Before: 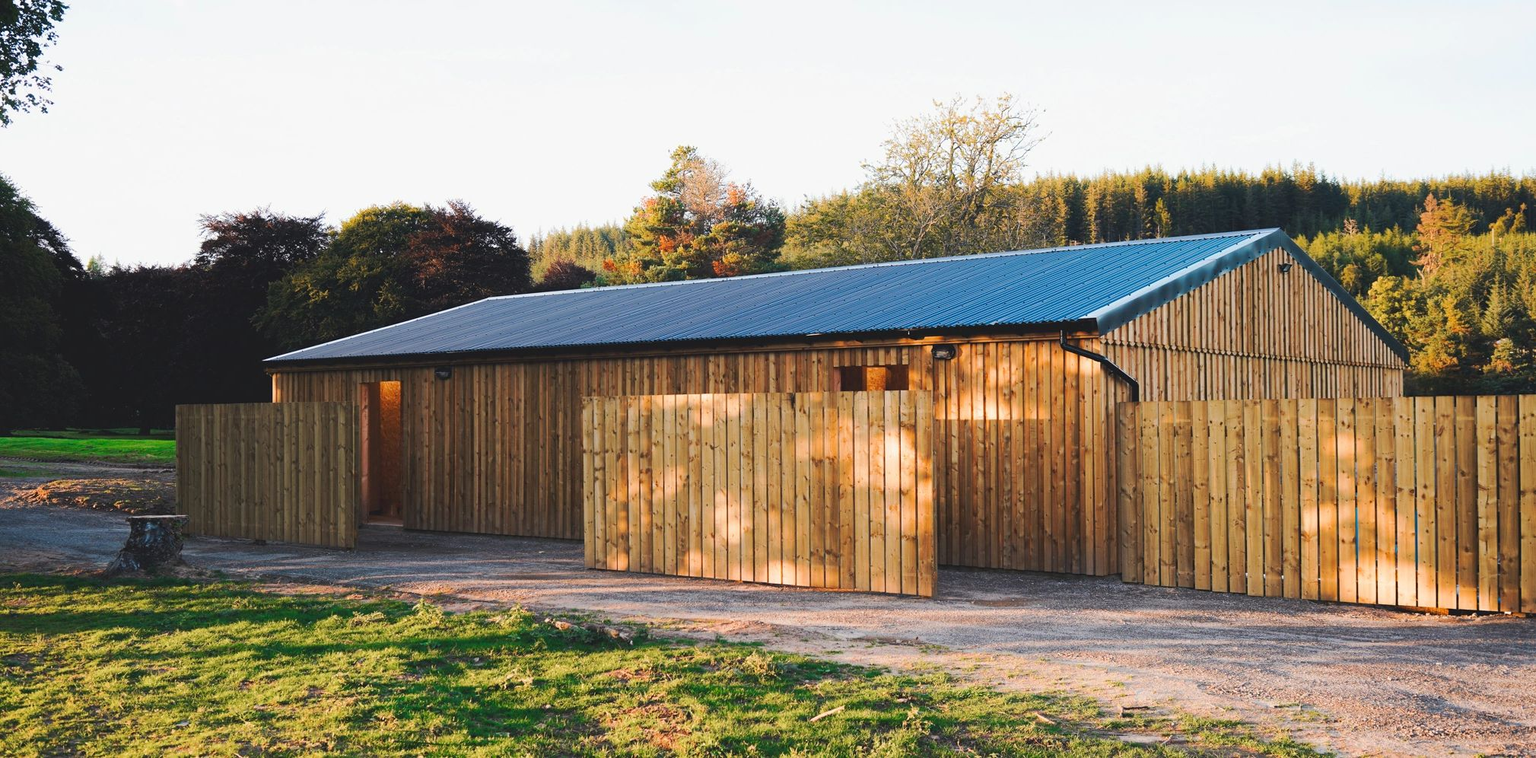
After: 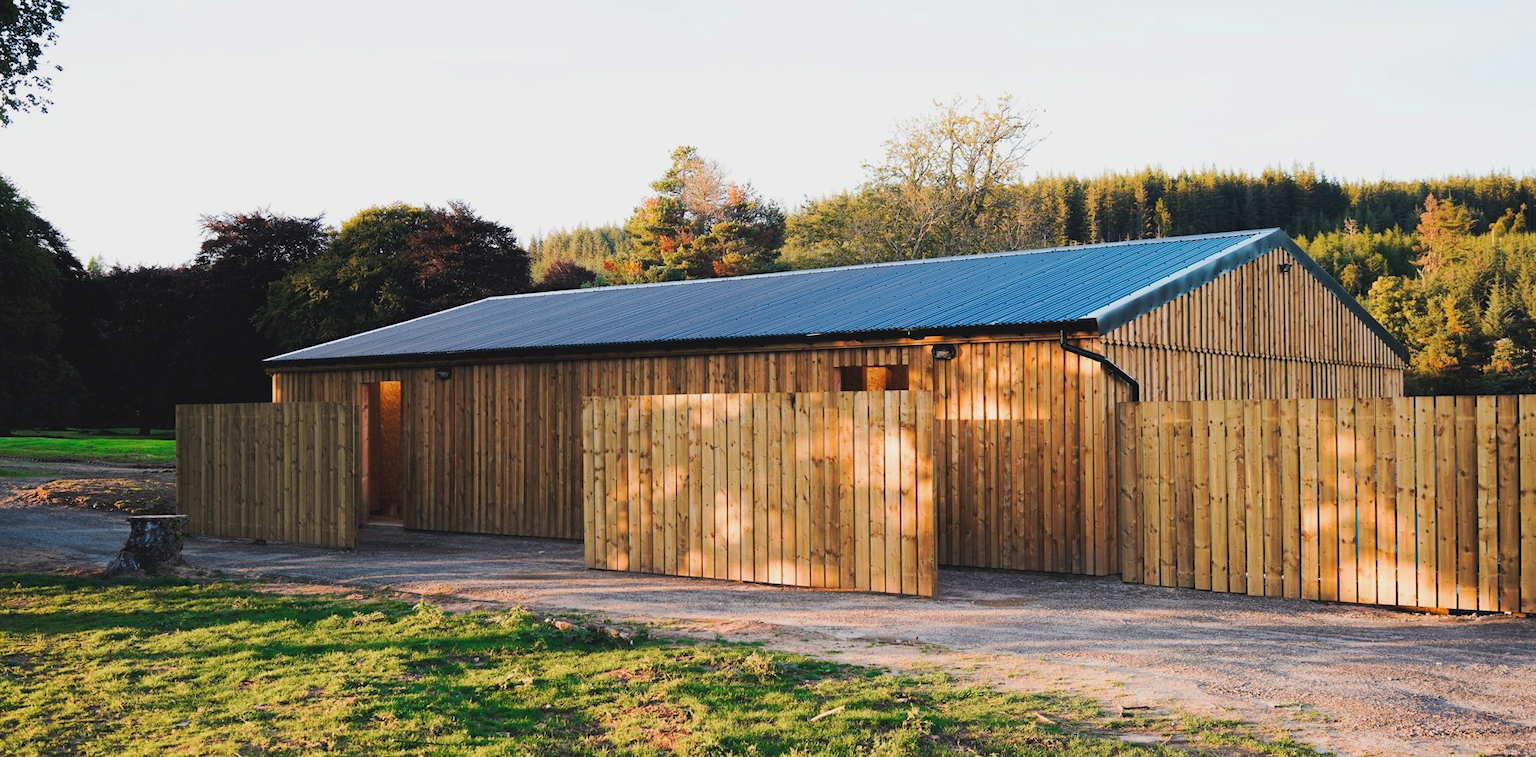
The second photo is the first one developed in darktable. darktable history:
filmic rgb: black relative exposure -9.37 EV, white relative exposure 3.05 EV, threshold 3.02 EV, hardness 6.13, enable highlight reconstruction true
